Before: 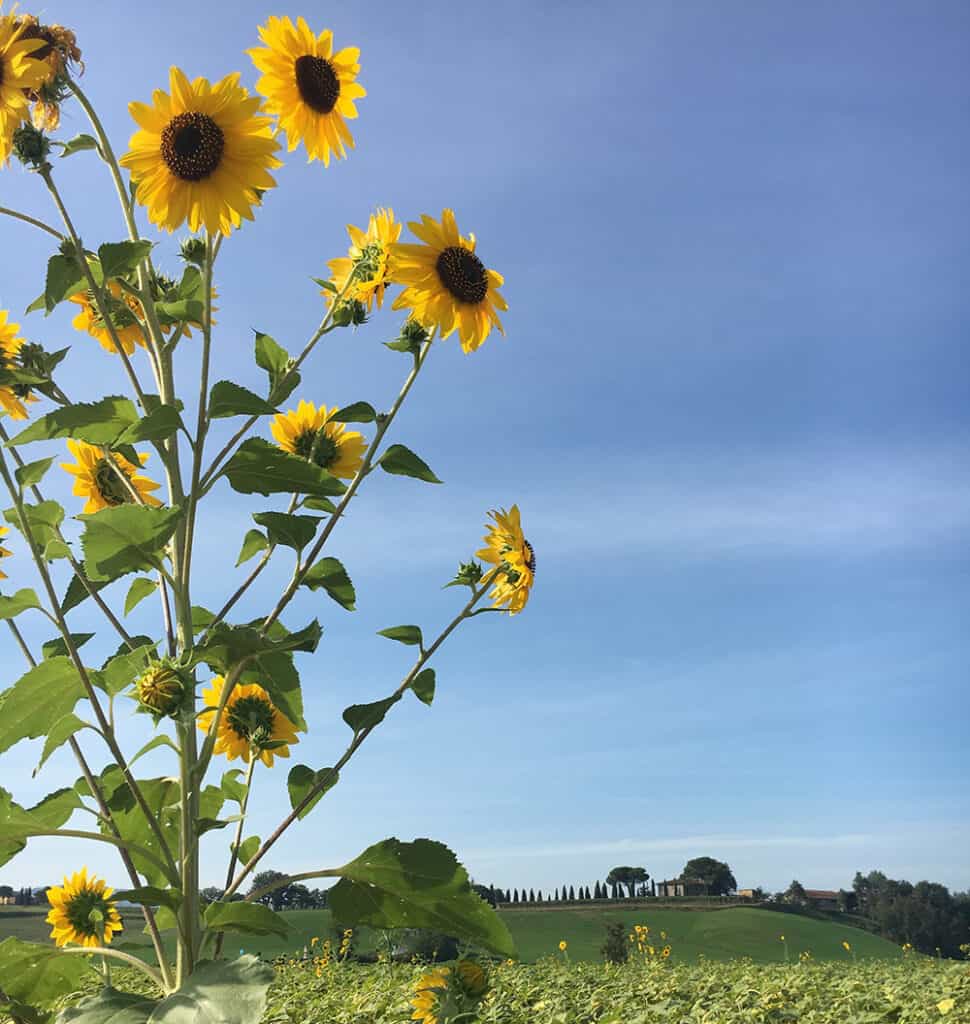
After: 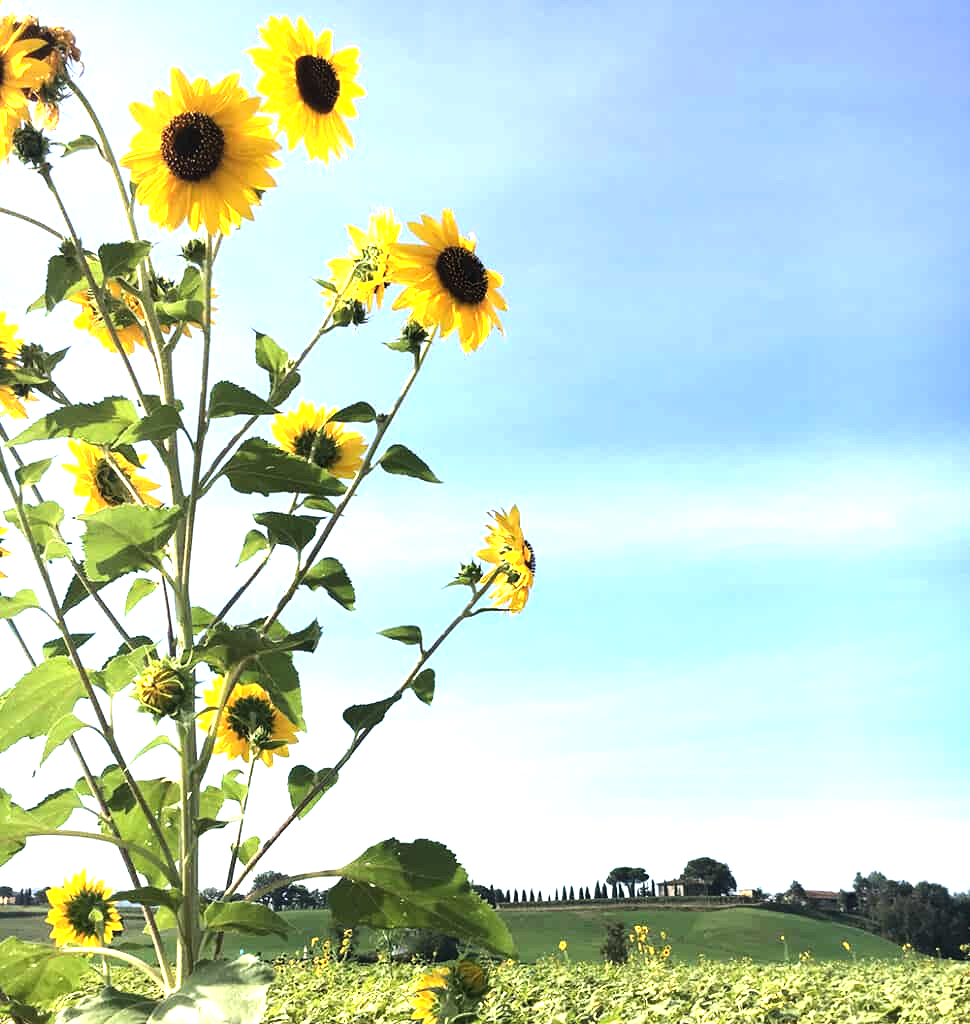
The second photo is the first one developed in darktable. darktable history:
tone equalizer: -8 EV -0.75 EV, -7 EV -0.7 EV, -6 EV -0.6 EV, -5 EV -0.4 EV, -3 EV 0.4 EV, -2 EV 0.6 EV, -1 EV 0.7 EV, +0 EV 0.75 EV, edges refinement/feathering 500, mask exposure compensation -1.57 EV, preserve details no
exposure: black level correction 0, exposure 0.7 EV, compensate exposure bias true, compensate highlight preservation false
levels: levels [0.026, 0.507, 0.987]
white balance: emerald 1
